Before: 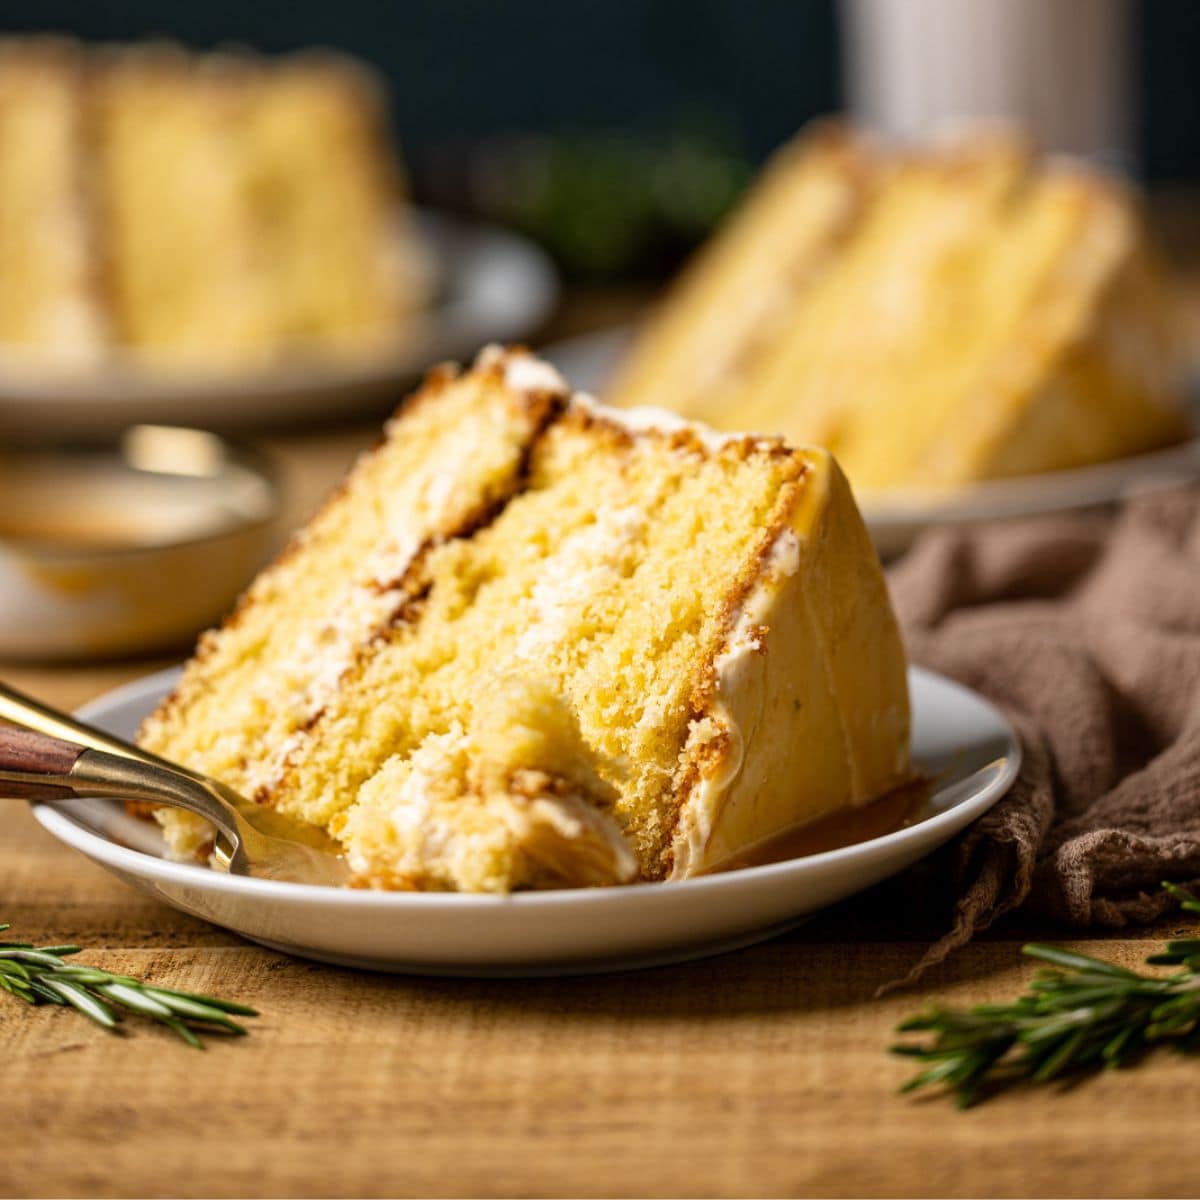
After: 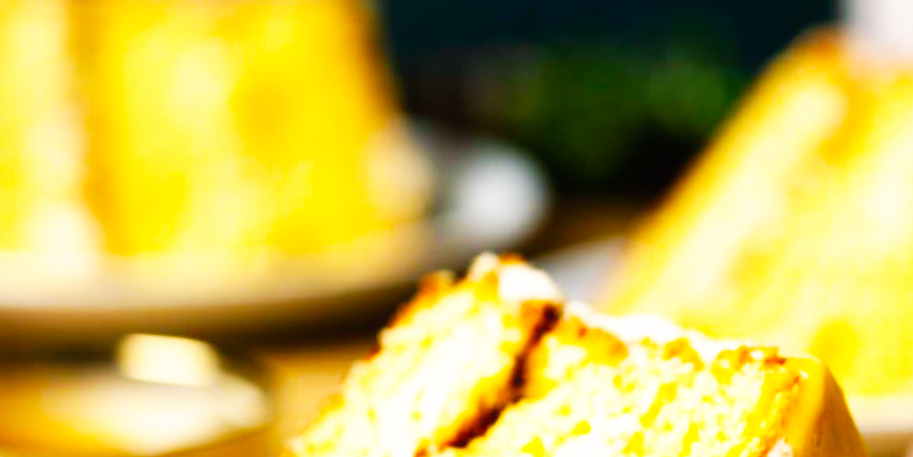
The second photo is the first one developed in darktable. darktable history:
contrast equalizer: octaves 7, y [[0.502, 0.517, 0.543, 0.576, 0.611, 0.631], [0.5 ×6], [0.5 ×6], [0 ×6], [0 ×6]], mix -0.999
base curve: curves: ch0 [(0, 0) (0.007, 0.004) (0.027, 0.03) (0.046, 0.07) (0.207, 0.54) (0.442, 0.872) (0.673, 0.972) (1, 1)], preserve colors none
color balance rgb: shadows lift › luminance -7.839%, shadows lift › chroma 2.459%, shadows lift › hue 163.31°, linear chroma grading › global chroma 15.287%, perceptual saturation grading › global saturation 9.856%, global vibrance 8.186%
crop: left 0.526%, top 7.637%, right 23.323%, bottom 54.238%
